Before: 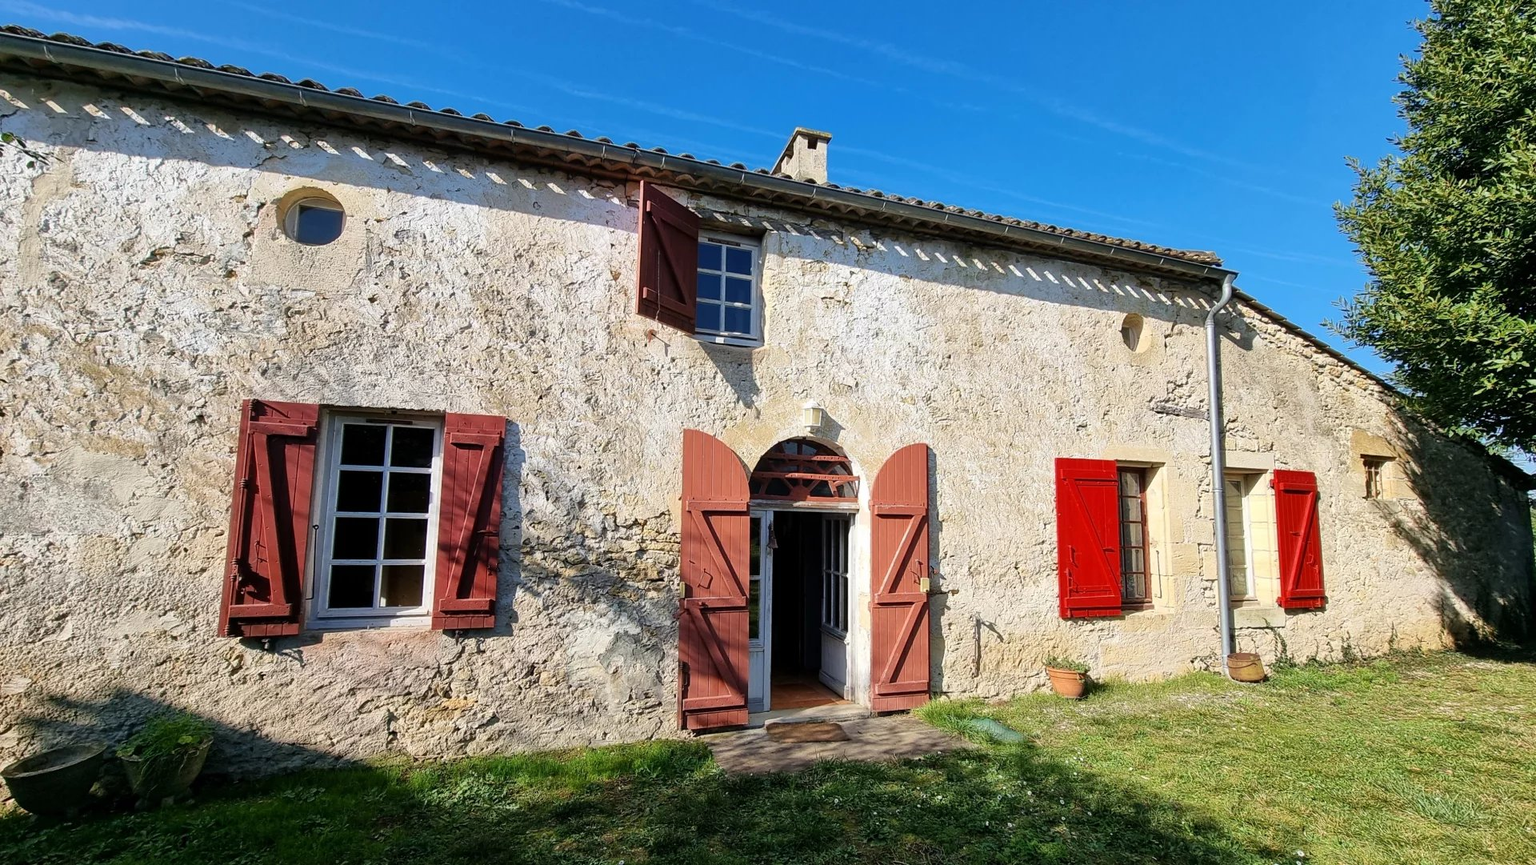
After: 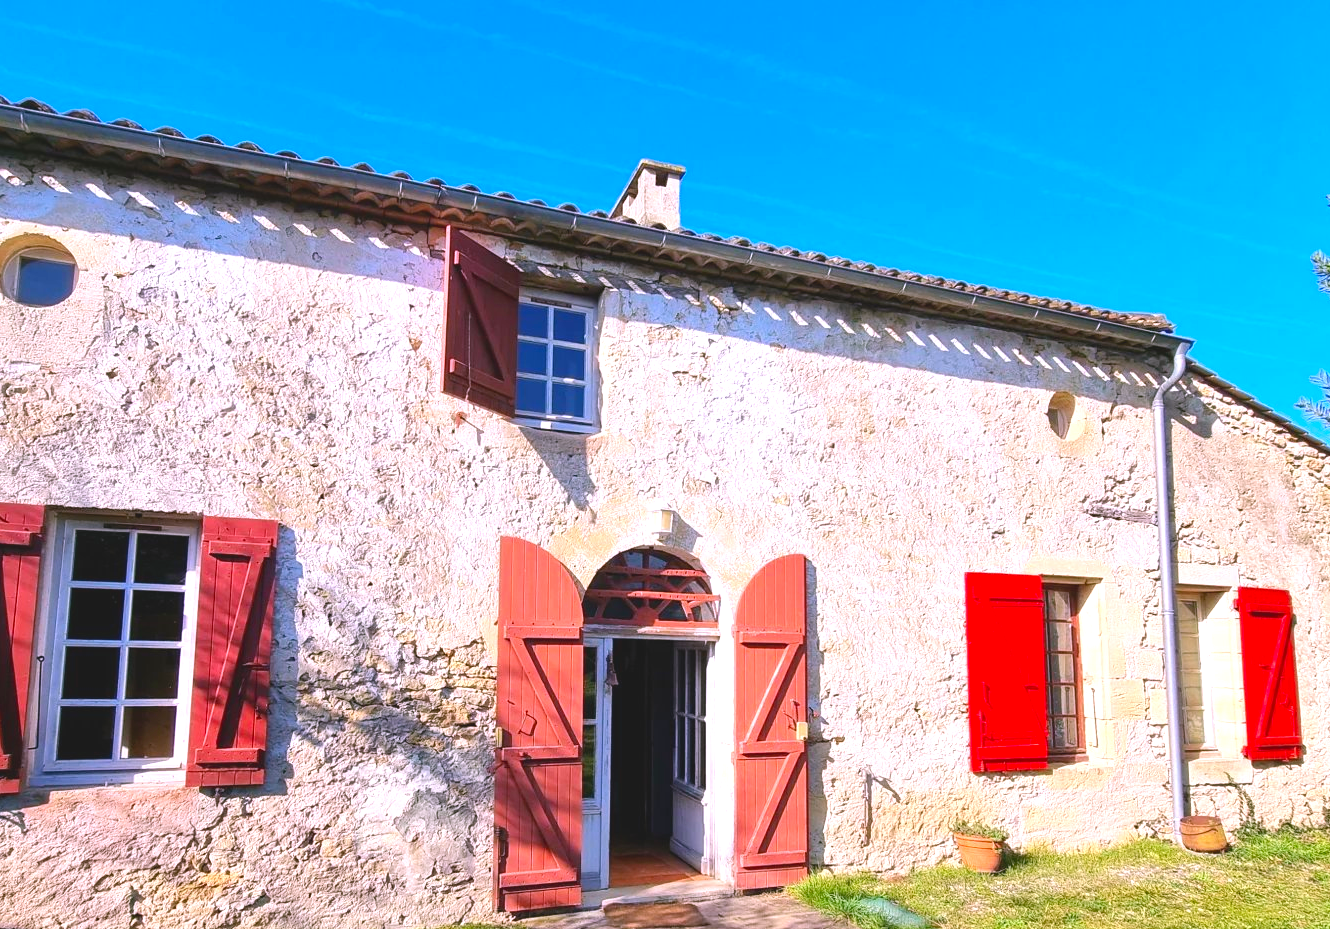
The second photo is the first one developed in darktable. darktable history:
white balance: red 1.066, blue 1.119
exposure: black level correction 0, exposure 0.9 EV, compensate highlight preservation false
crop: left 18.479%, right 12.2%, bottom 13.971%
contrast brightness saturation: contrast -0.19, saturation 0.19
